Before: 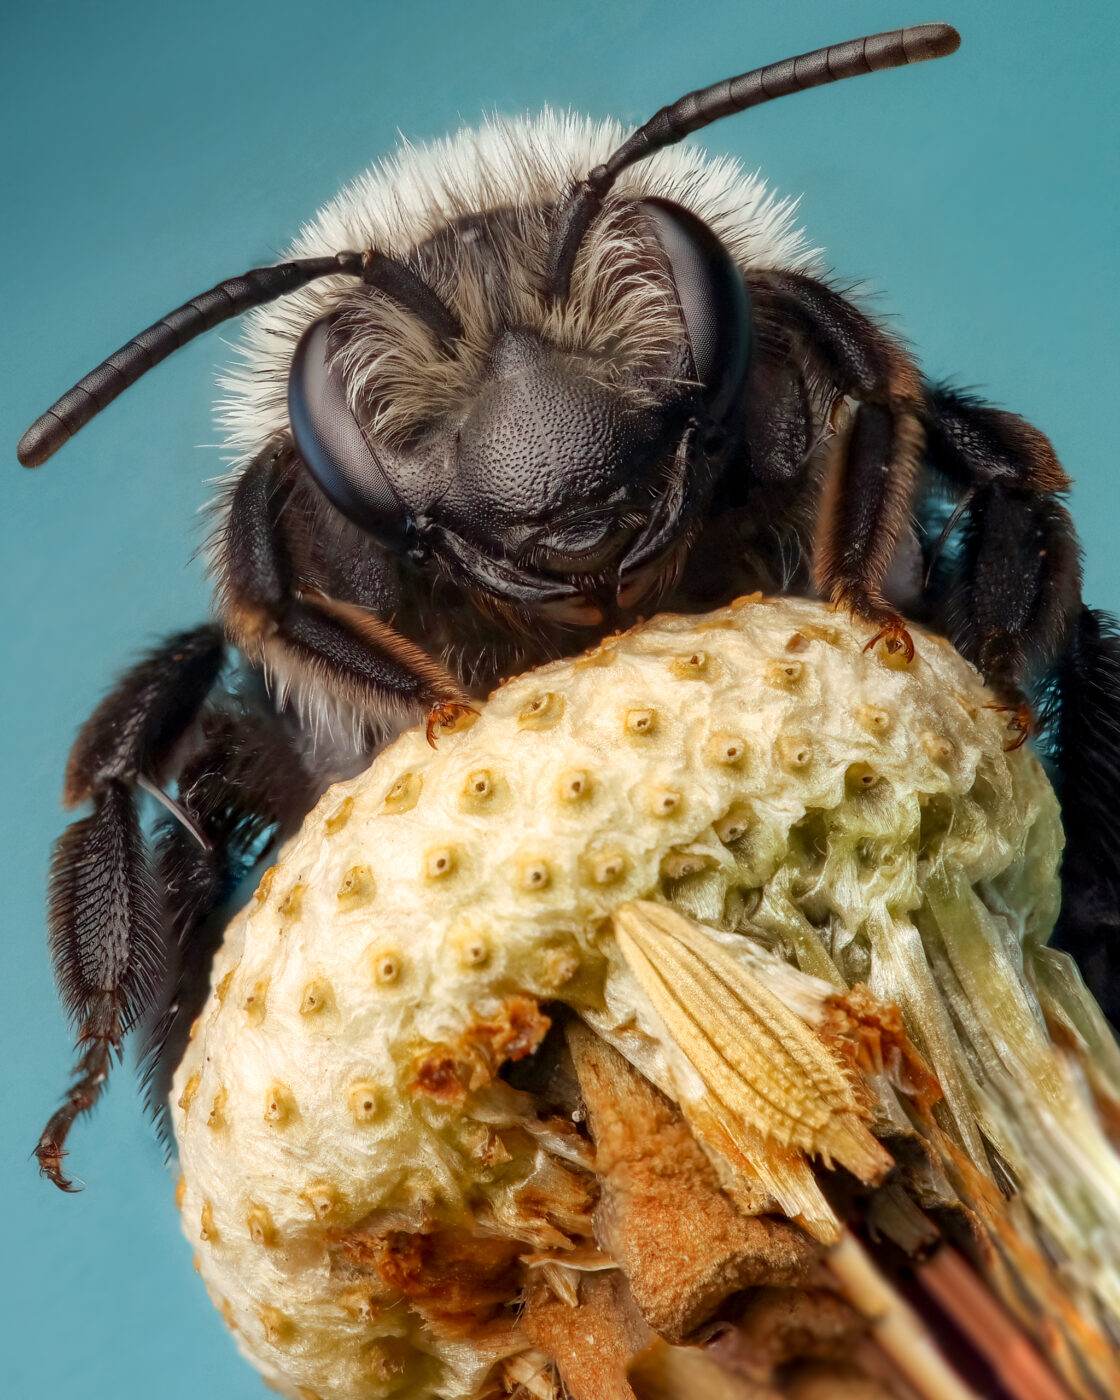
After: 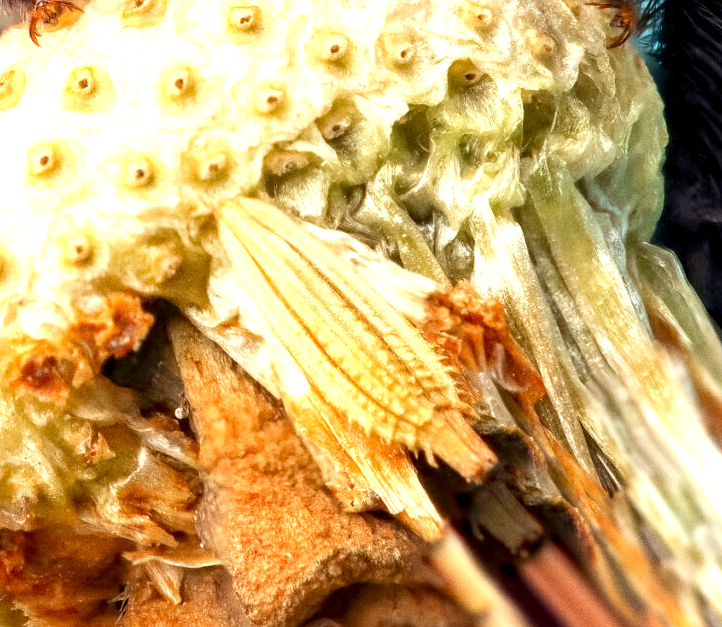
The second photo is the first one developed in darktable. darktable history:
crop and rotate: left 35.509%, top 50.238%, bottom 4.934%
exposure: black level correction 0.001, exposure 0.955 EV, compensate exposure bias true, compensate highlight preservation false
grain: strength 26%
